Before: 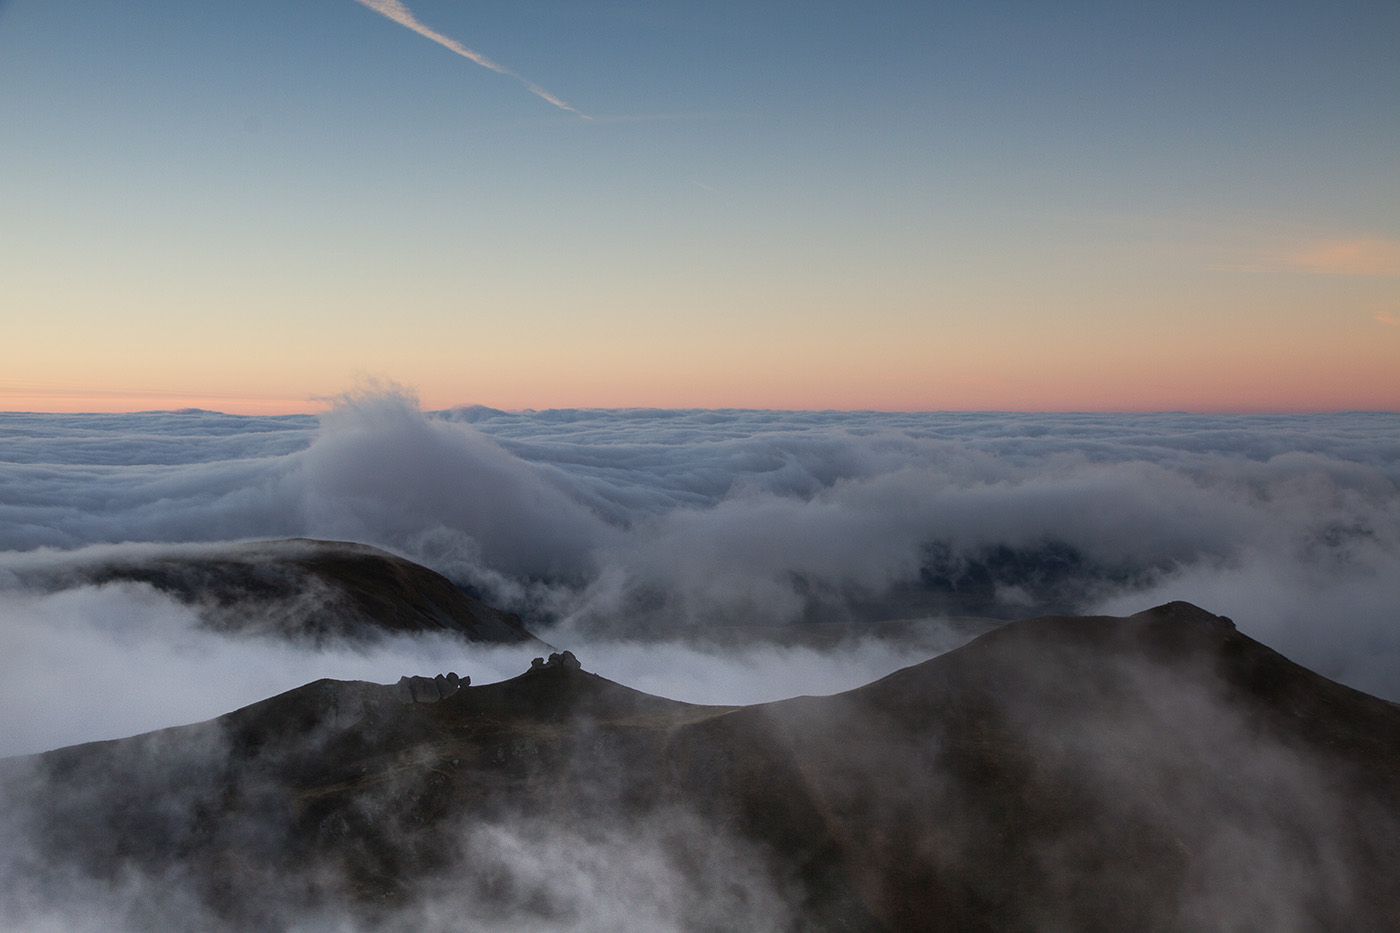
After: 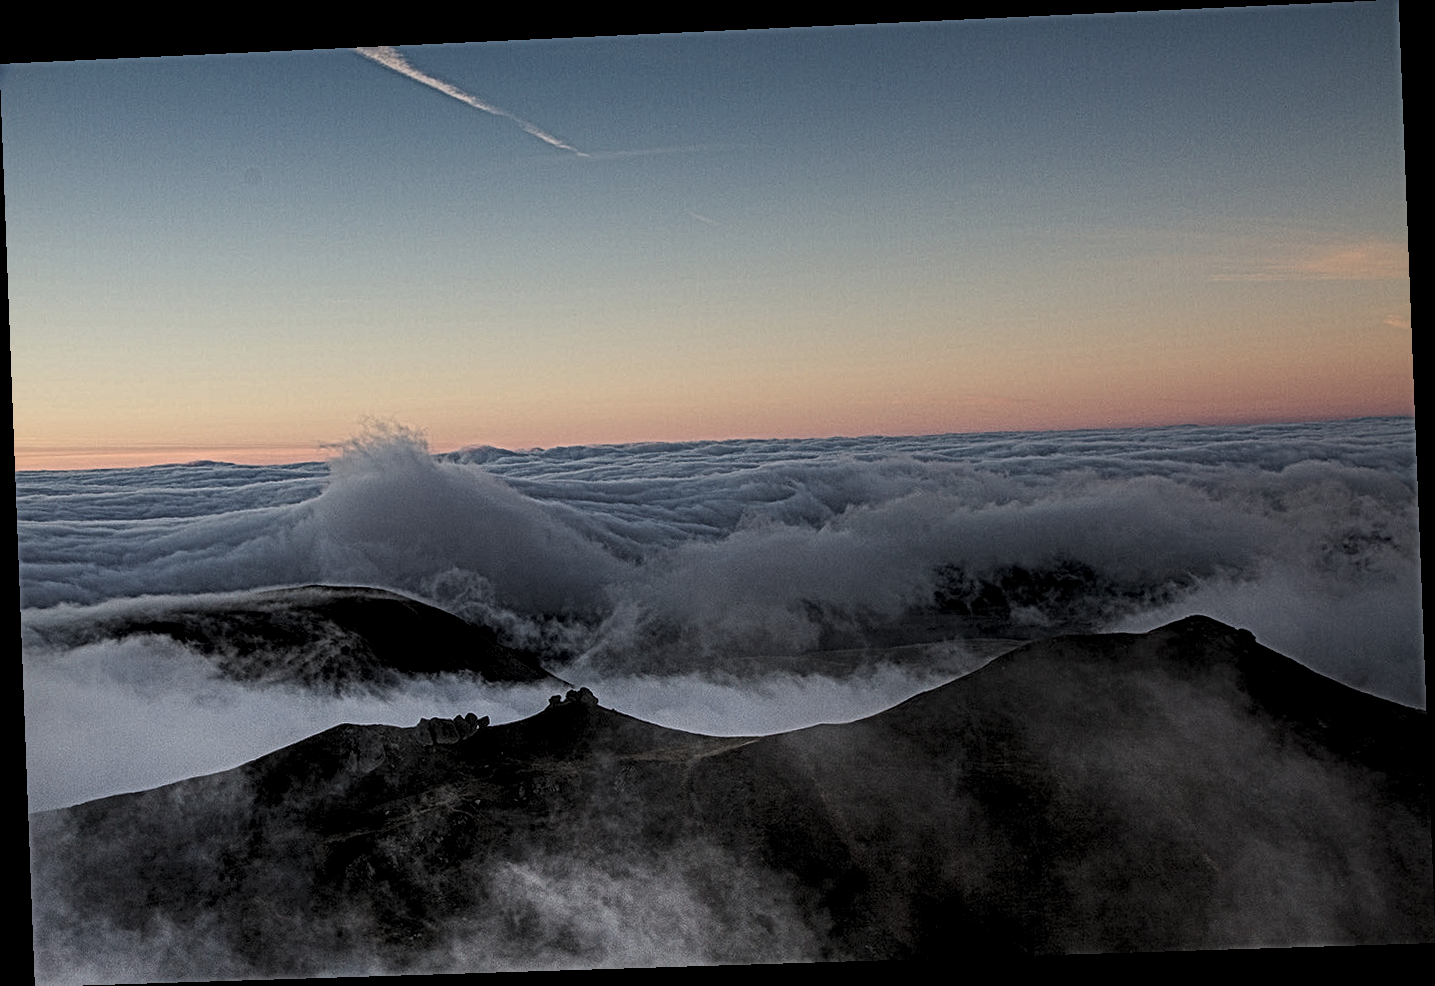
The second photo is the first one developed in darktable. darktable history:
local contrast: mode bilateral grid, contrast 20, coarseness 3, detail 300%, midtone range 0.2
levels: levels [0.116, 0.574, 1]
rotate and perspective: rotation -2.22°, lens shift (horizontal) -0.022, automatic cropping off
